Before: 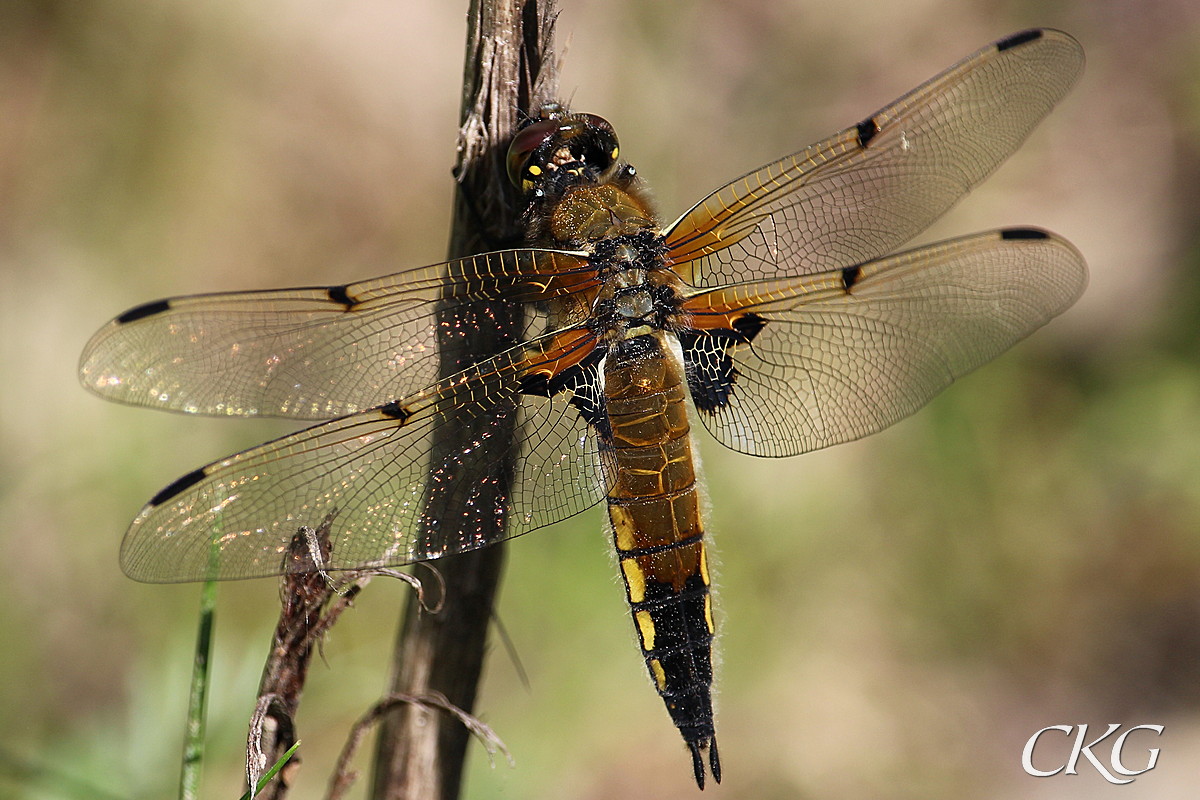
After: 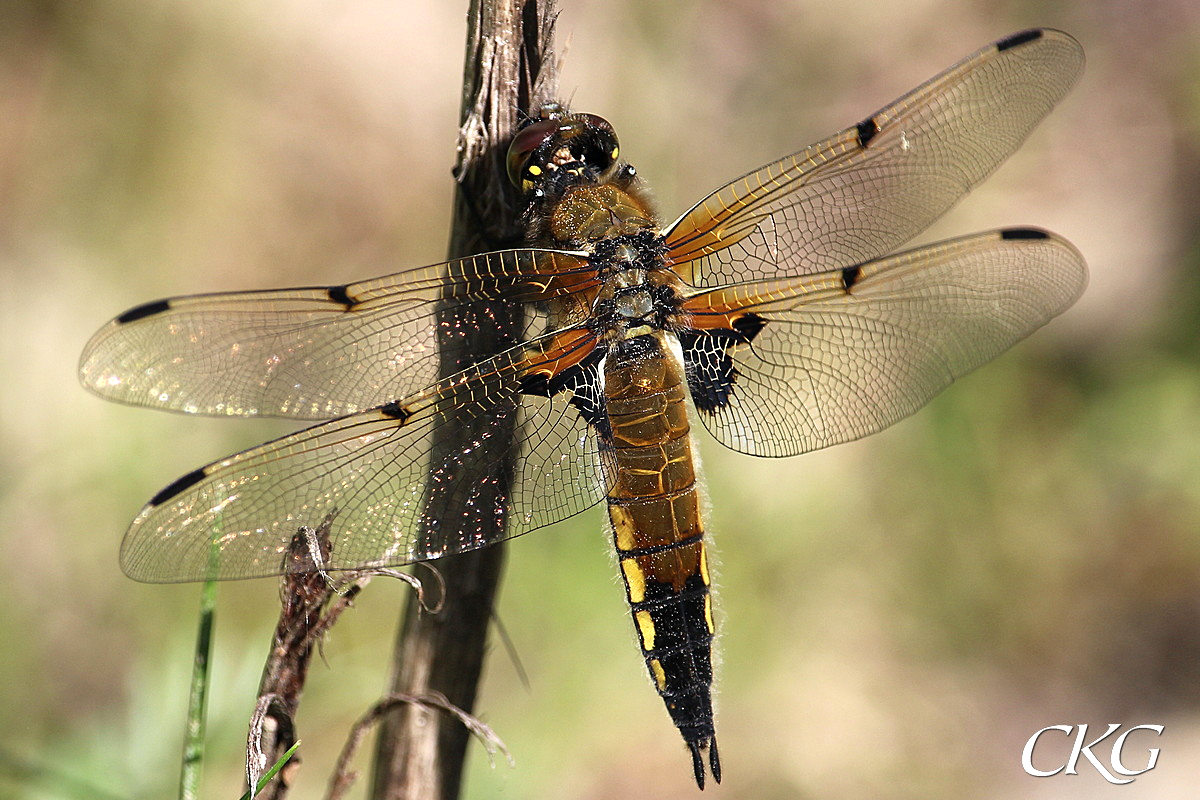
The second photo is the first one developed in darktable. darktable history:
color correction: highlights b* 0.059
exposure: exposure 0.202 EV, compensate highlight preservation false
shadows and highlights: radius 45.43, white point adjustment 6.7, compress 79.38%, soften with gaussian
